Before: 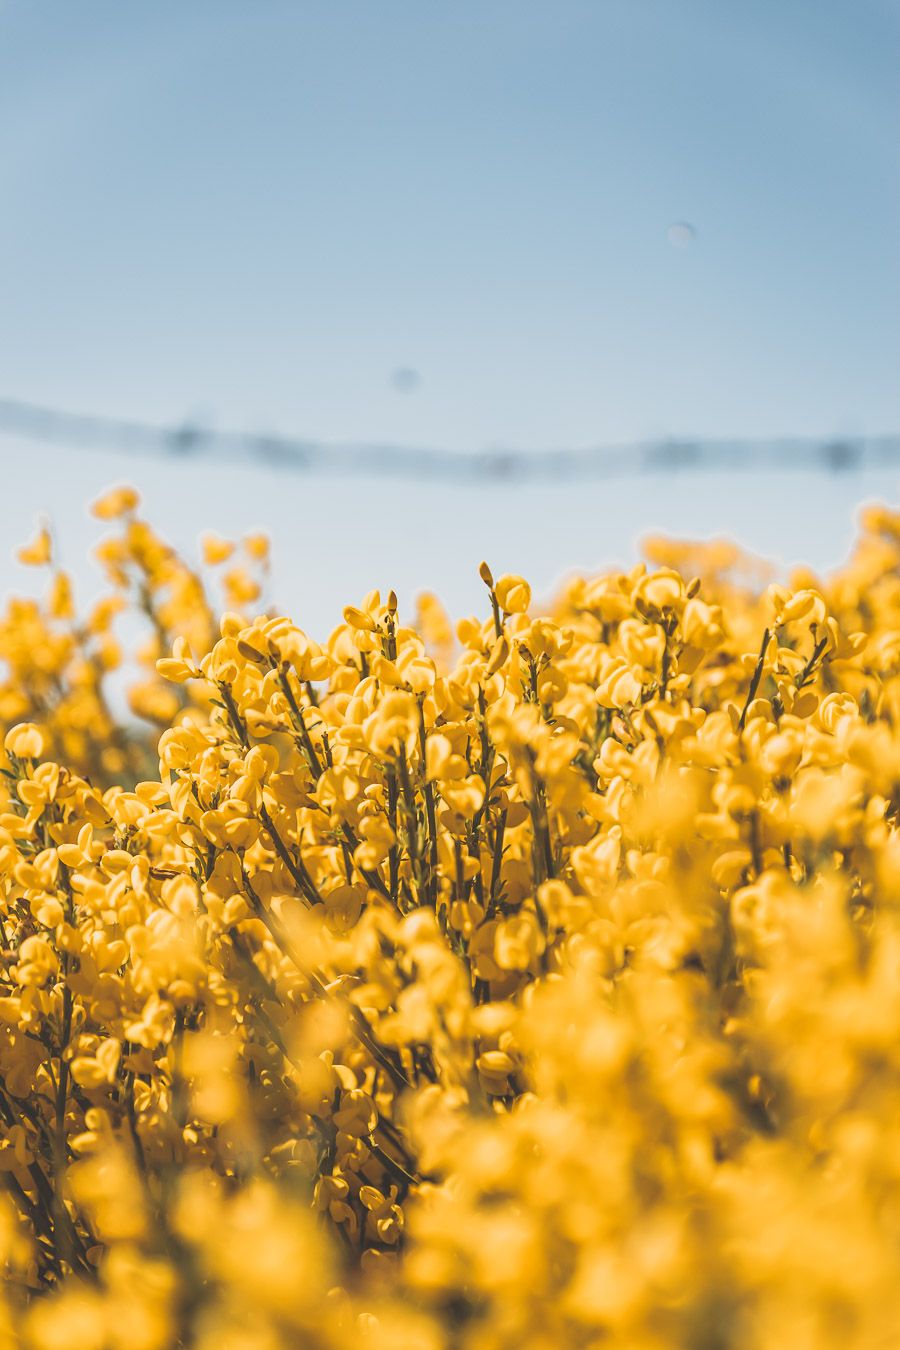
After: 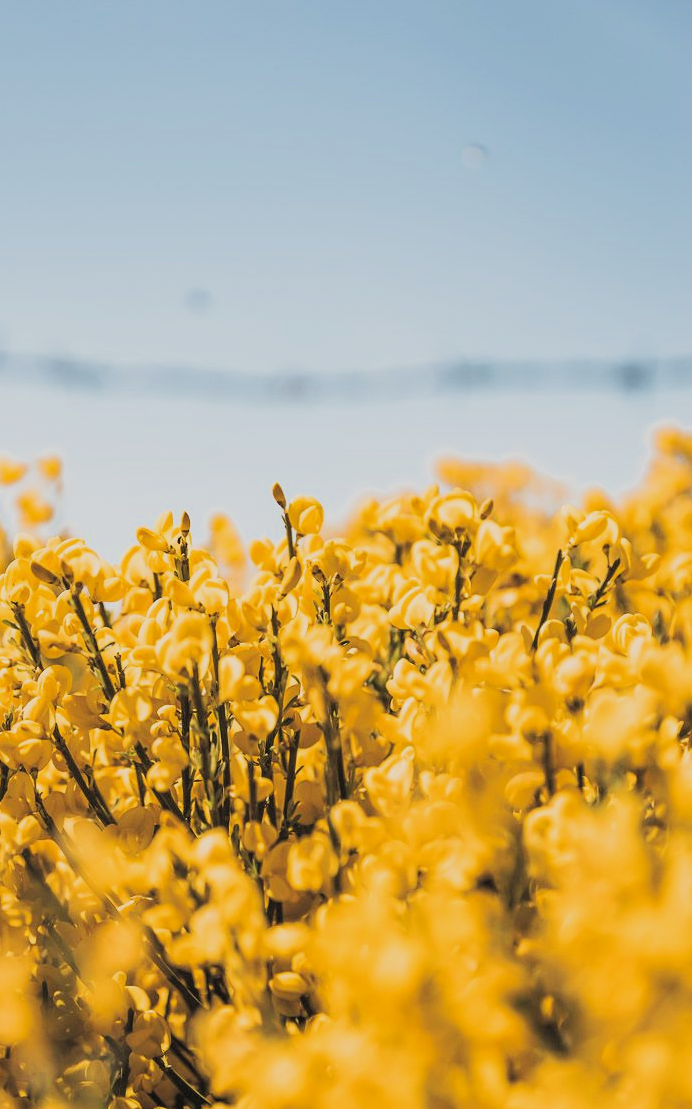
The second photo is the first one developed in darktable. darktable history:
crop: left 23.017%, top 5.918%, bottom 11.875%
filmic rgb: black relative exposure -5.04 EV, white relative exposure 3.95 EV, hardness 2.89, contrast 1.297
tone curve: curves: ch0 [(0, 0) (0.003, 0.003) (0.011, 0.011) (0.025, 0.024) (0.044, 0.043) (0.069, 0.068) (0.1, 0.098) (0.136, 0.133) (0.177, 0.174) (0.224, 0.22) (0.277, 0.272) (0.335, 0.329) (0.399, 0.391) (0.468, 0.459) (0.543, 0.545) (0.623, 0.625) (0.709, 0.711) (0.801, 0.802) (0.898, 0.898) (1, 1)], preserve colors none
